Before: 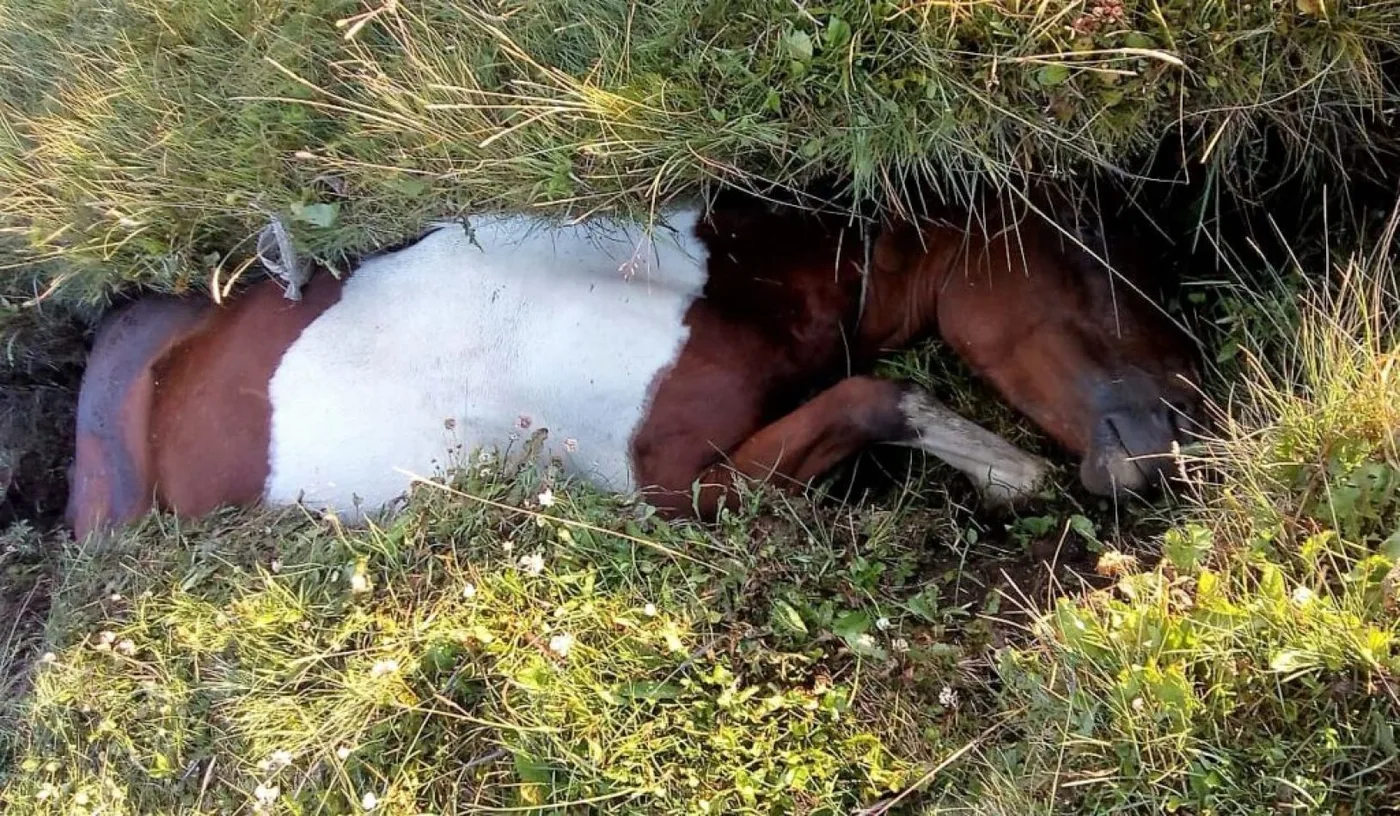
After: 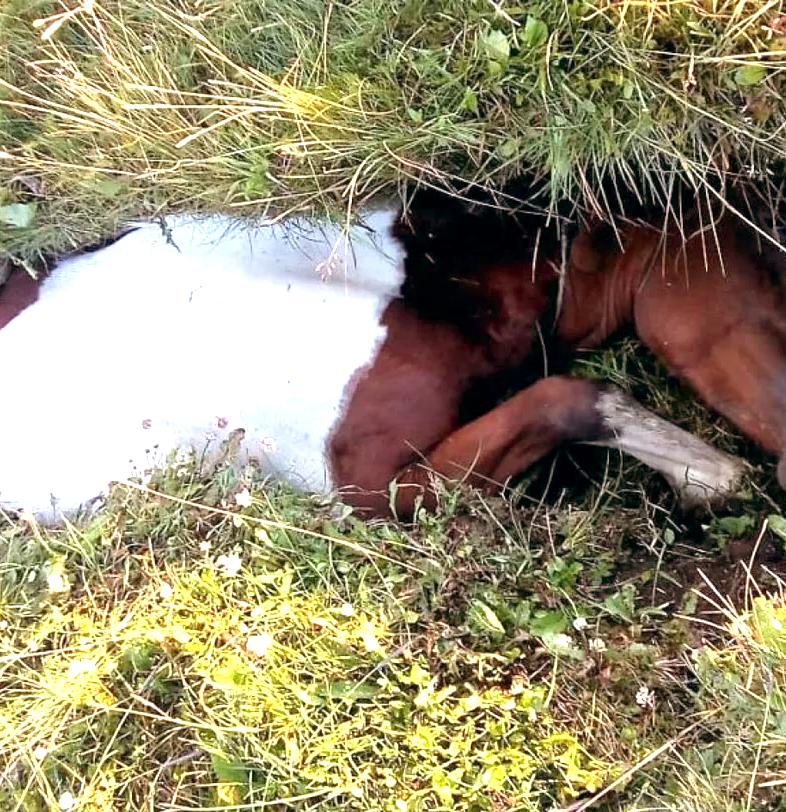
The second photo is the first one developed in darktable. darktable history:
crop: left 21.674%, right 22.086%
color correction: highlights a* -0.182, highlights b* -0.124
exposure: exposure 1 EV, compensate highlight preservation false
color balance: lift [0.998, 0.998, 1.001, 1.002], gamma [0.995, 1.025, 0.992, 0.975], gain [0.995, 1.02, 0.997, 0.98]
